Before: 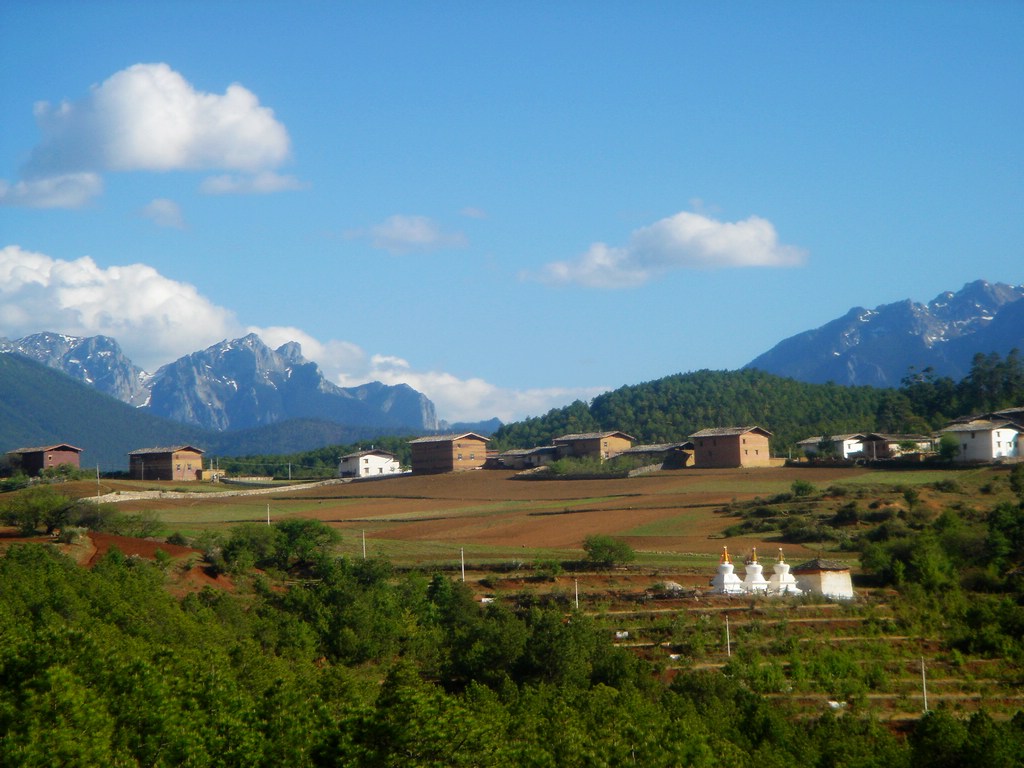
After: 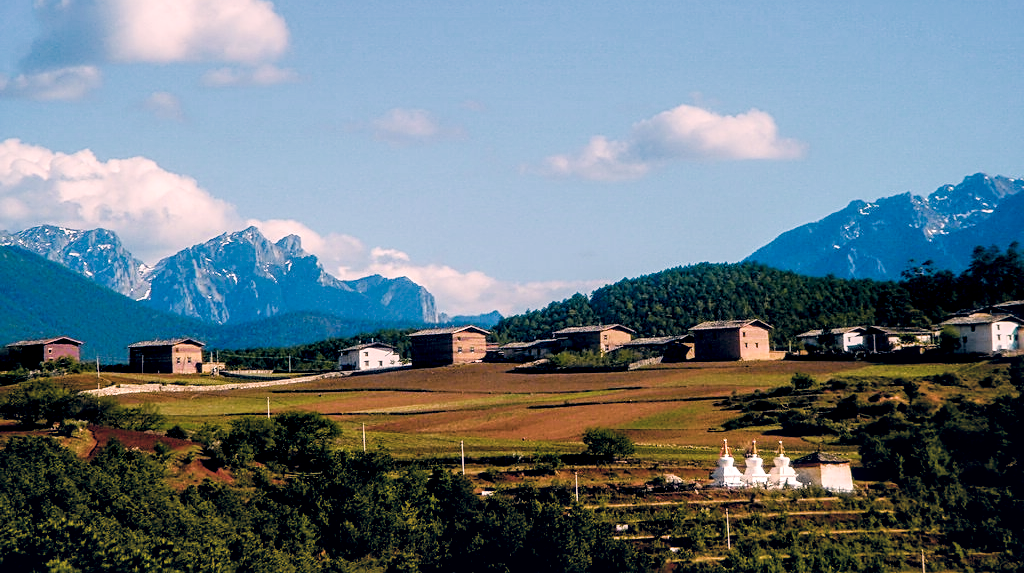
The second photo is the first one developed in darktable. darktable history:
filmic rgb: black relative exposure -5 EV, white relative exposure 3.99 EV, threshold 3.05 EV, hardness 2.9, contrast 1.299, color science v4 (2020), contrast in shadows soft, contrast in highlights soft, enable highlight reconstruction true
crop: top 13.988%, bottom 11.316%
local contrast: highlights 60%, shadows 62%, detail 160%
color balance rgb: linear chroma grading › shadows 9.828%, linear chroma grading › highlights 10.815%, linear chroma grading › global chroma 15.441%, linear chroma grading › mid-tones 14.97%, perceptual saturation grading › global saturation 26.574%, perceptual saturation grading › highlights -28.566%, perceptual saturation grading › mid-tones 15.619%, perceptual saturation grading › shadows 34.118%, hue shift -10.26°
sharpen: on, module defaults
color correction: highlights a* 13.93, highlights b* 5.93, shadows a* -6.29, shadows b* -15.28, saturation 0.83
